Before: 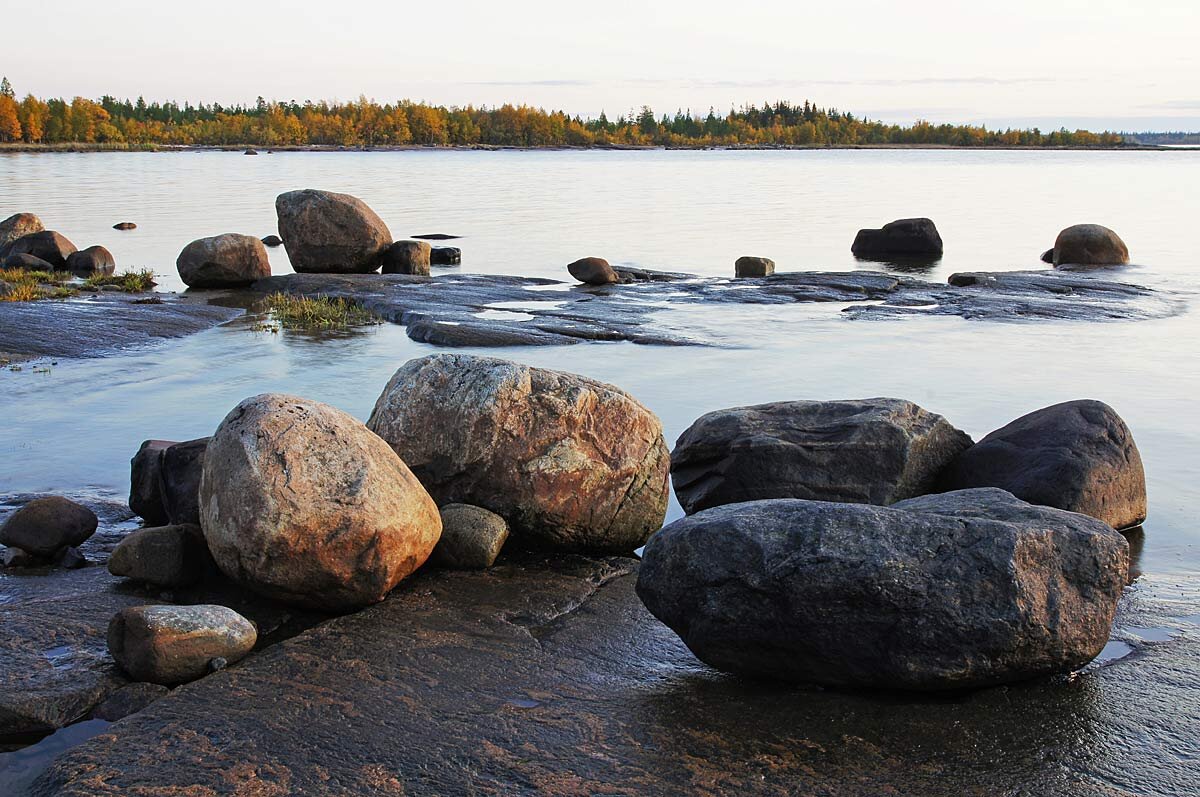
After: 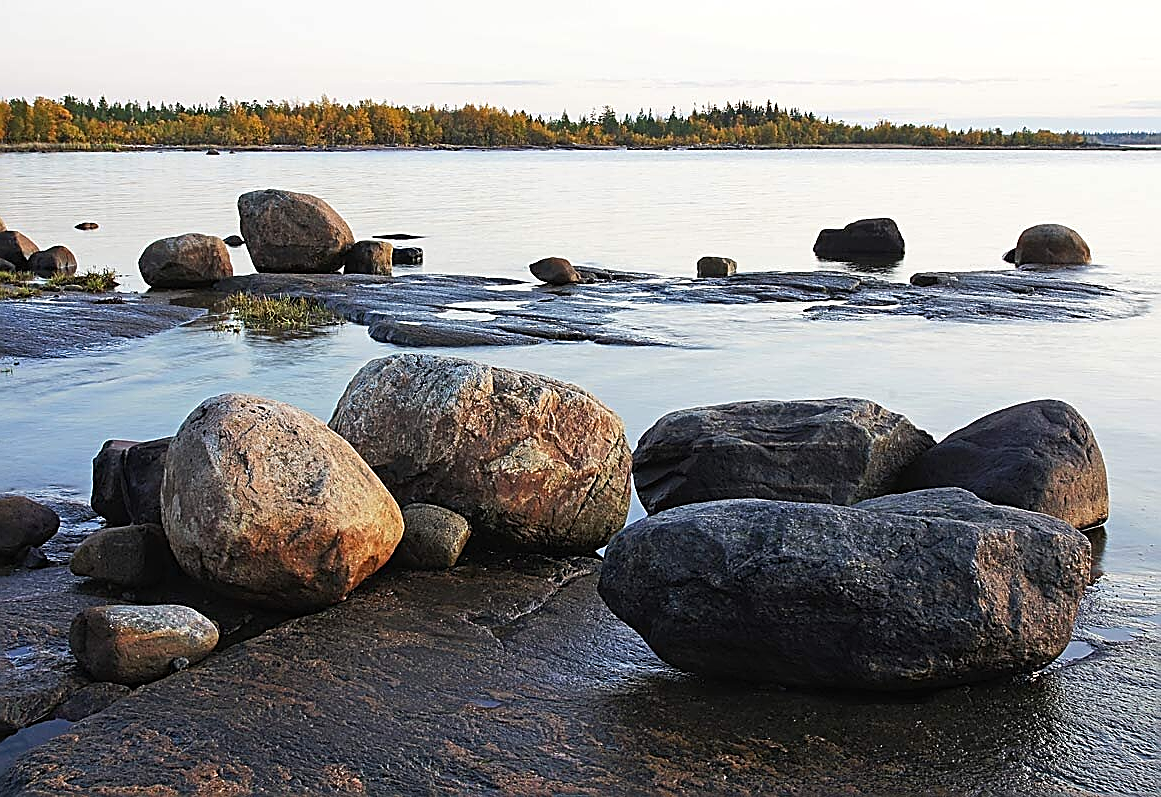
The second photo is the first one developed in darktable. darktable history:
sharpen: amount 1
exposure: black level correction -0.001, exposure 0.08 EV, compensate highlight preservation false
crop and rotate: left 3.238%
